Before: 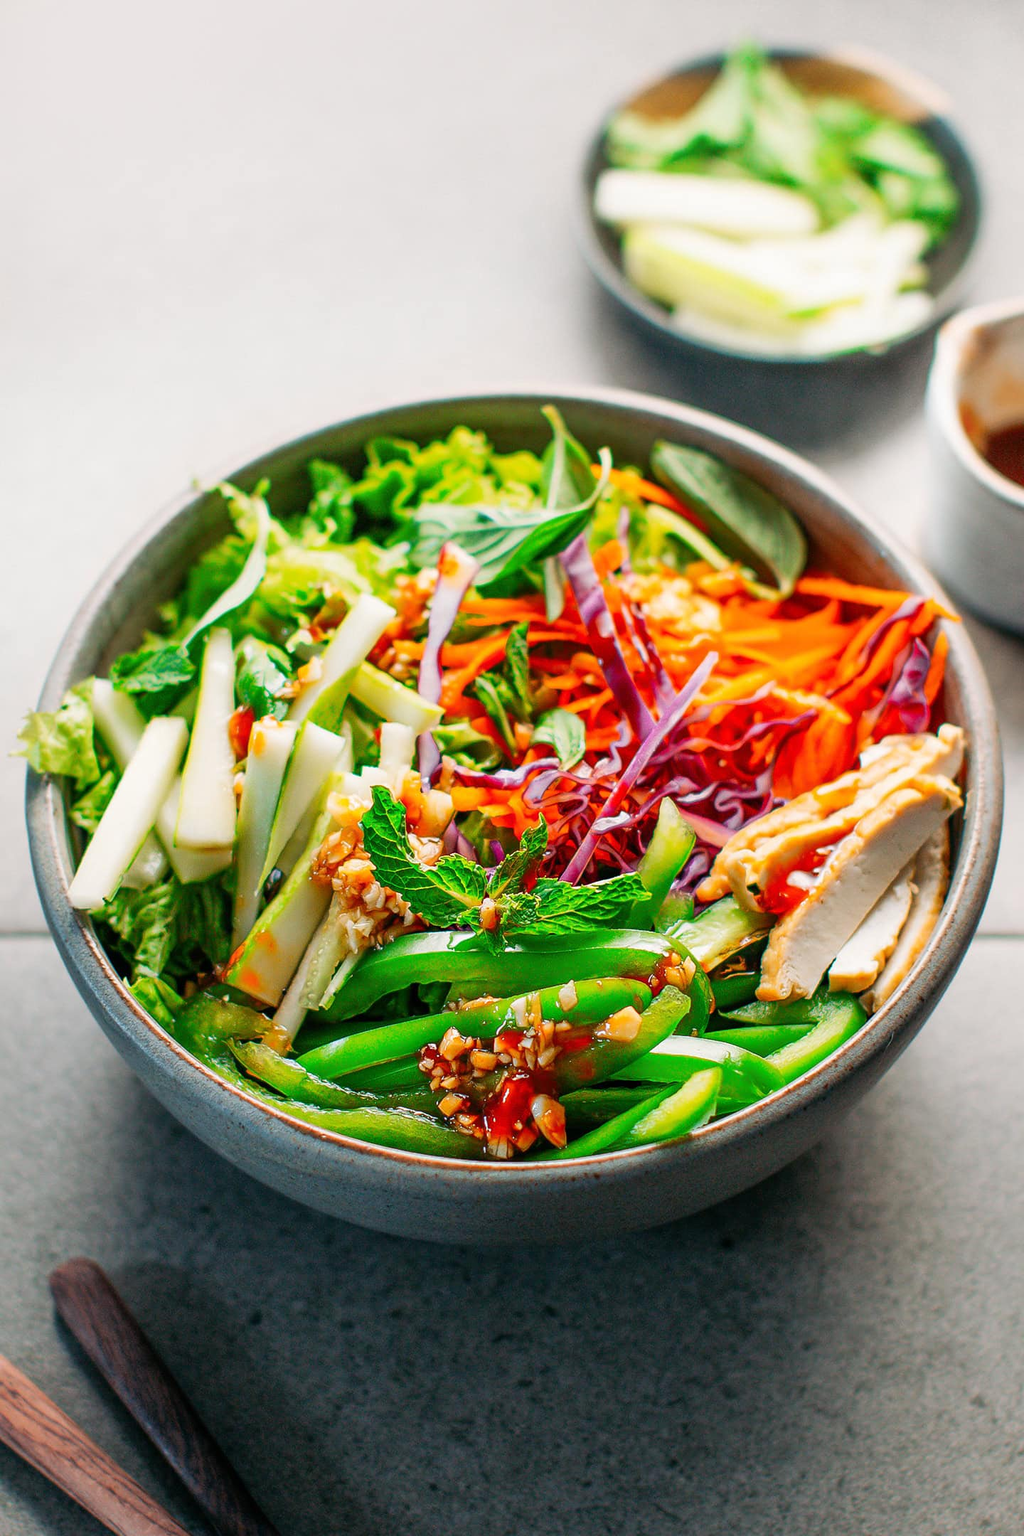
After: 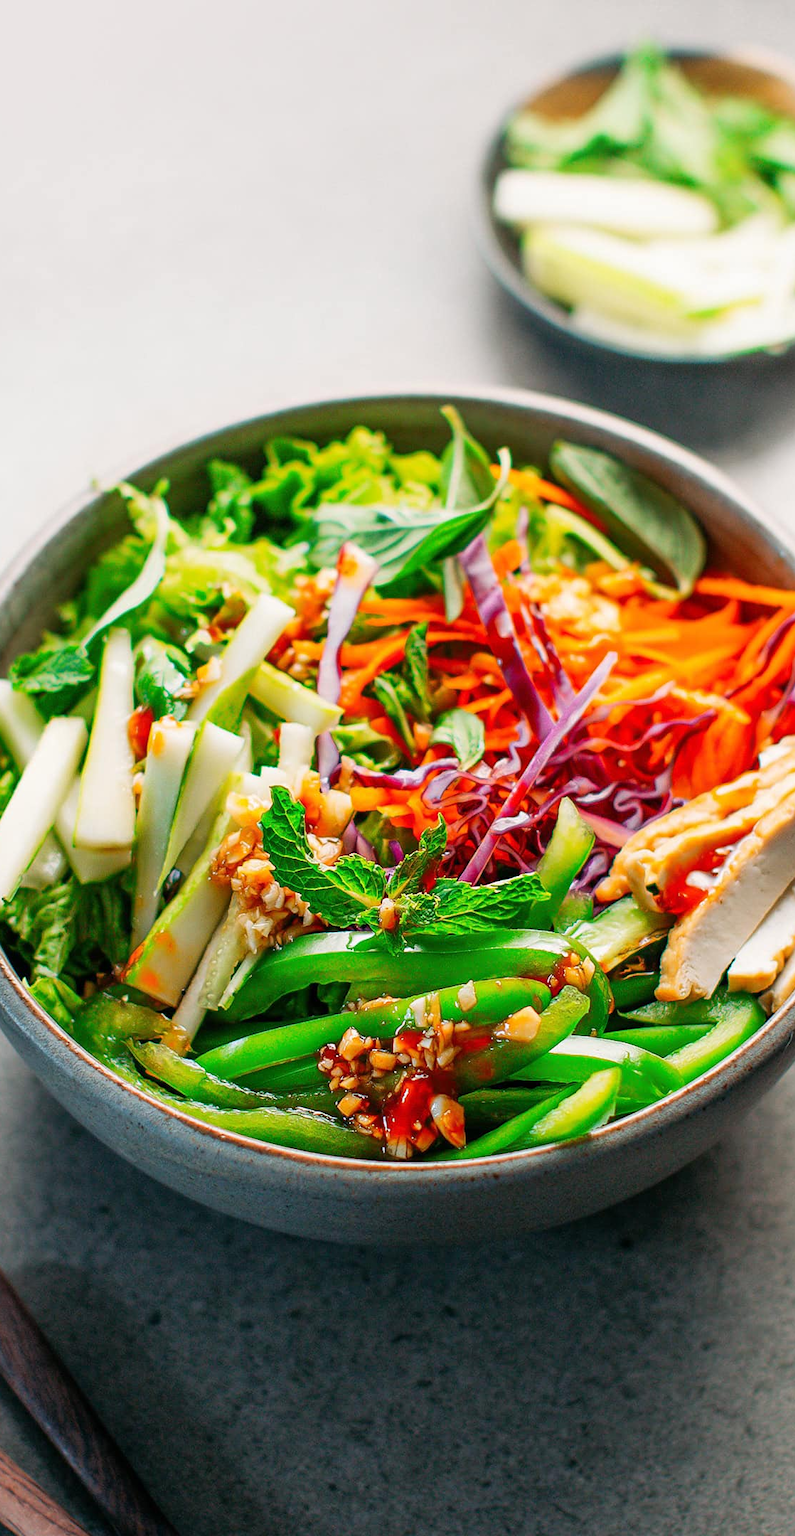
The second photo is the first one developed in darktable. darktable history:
crop: left 9.874%, right 12.479%
